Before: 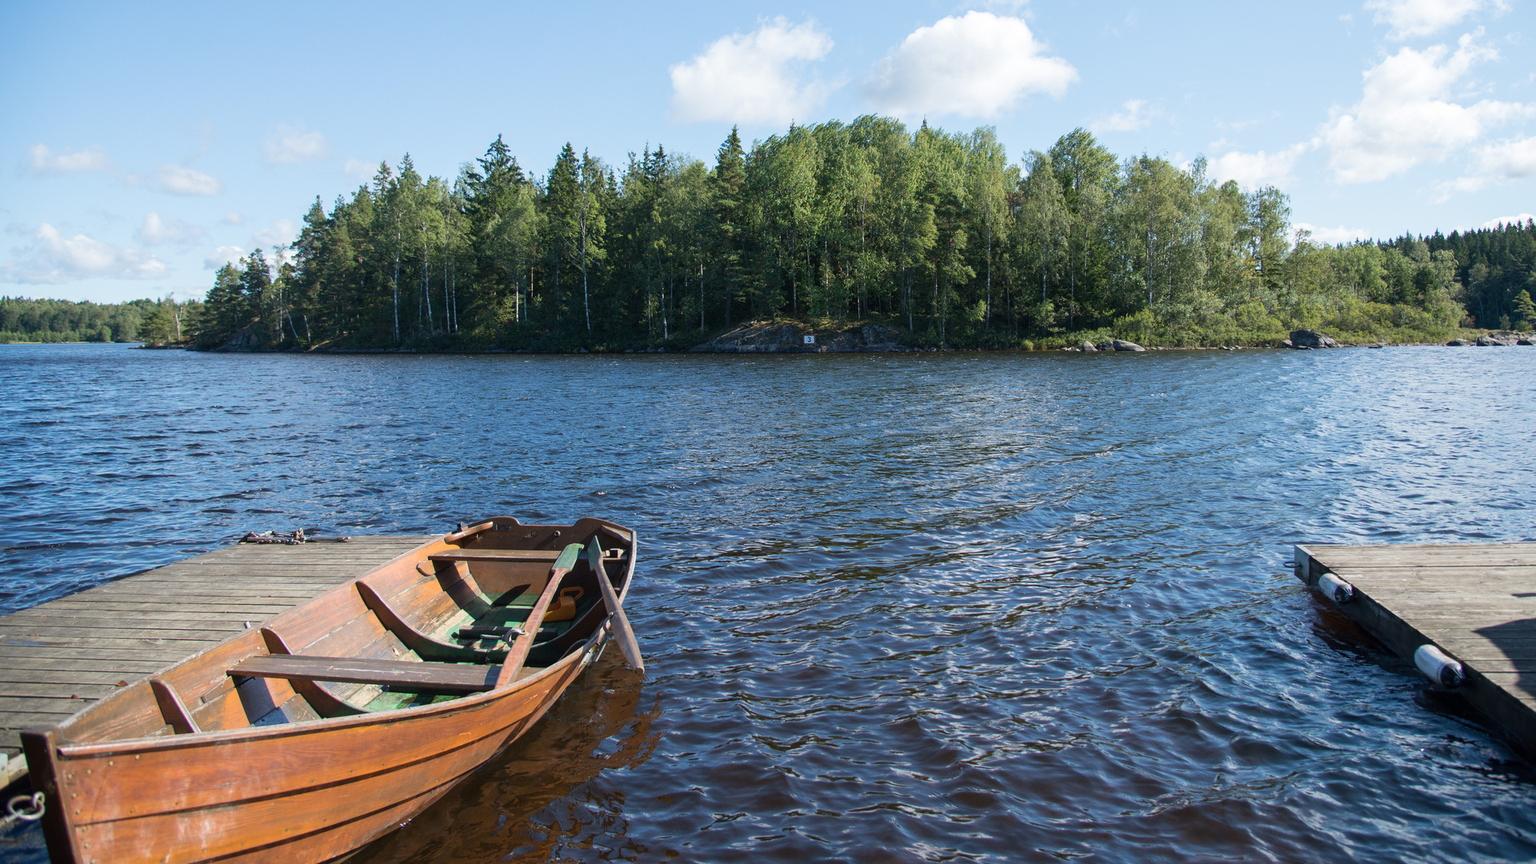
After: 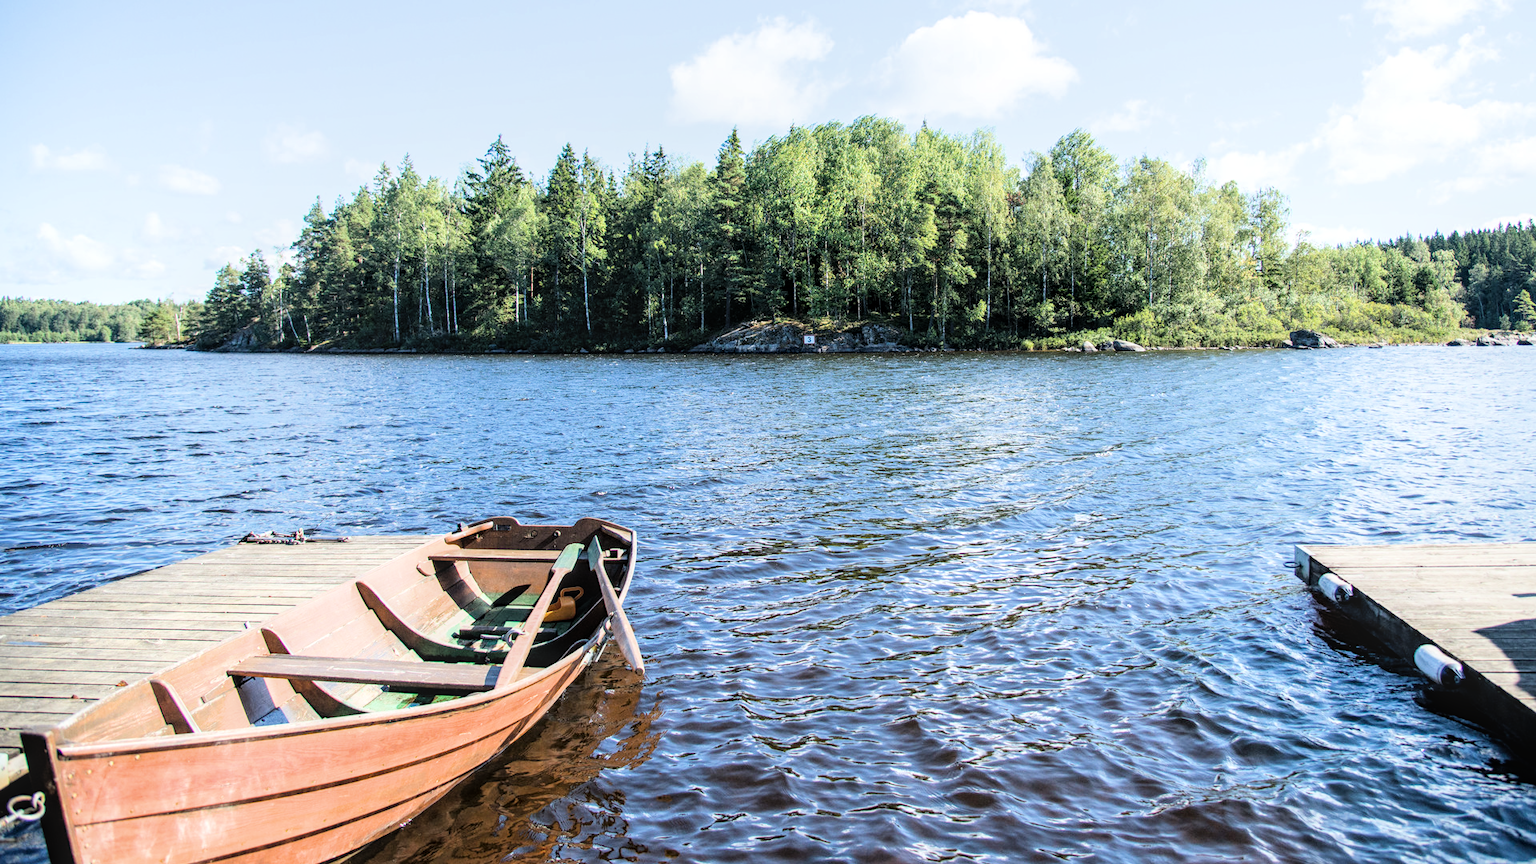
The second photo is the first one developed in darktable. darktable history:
local contrast: on, module defaults
filmic rgb: black relative exposure -5 EV, hardness 2.88, contrast 1.4
exposure: black level correction 0, exposure 1.5 EV, compensate exposure bias true, compensate highlight preservation false
color balance rgb: global vibrance 10%
